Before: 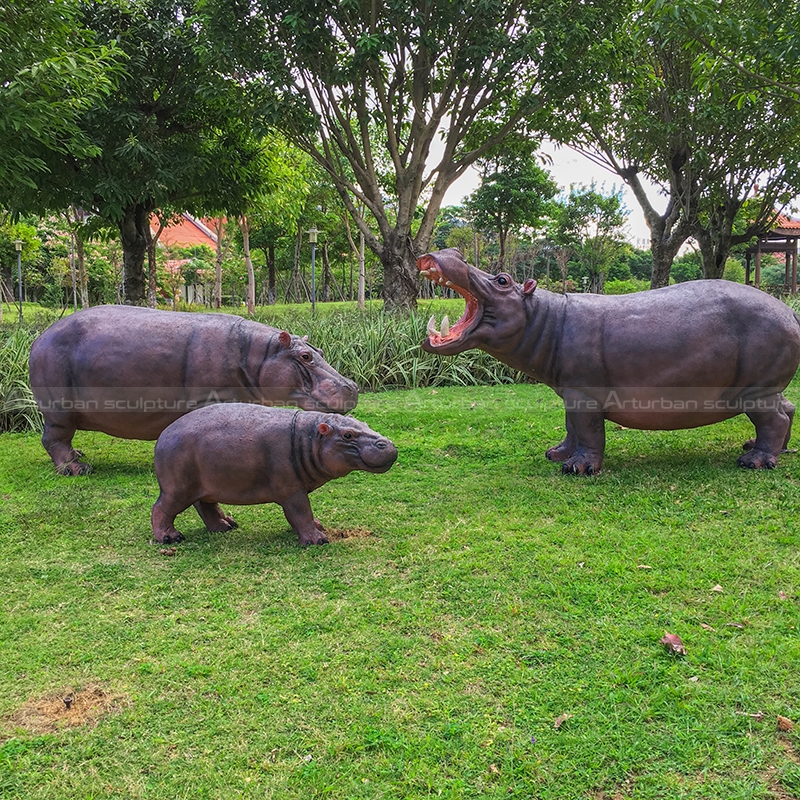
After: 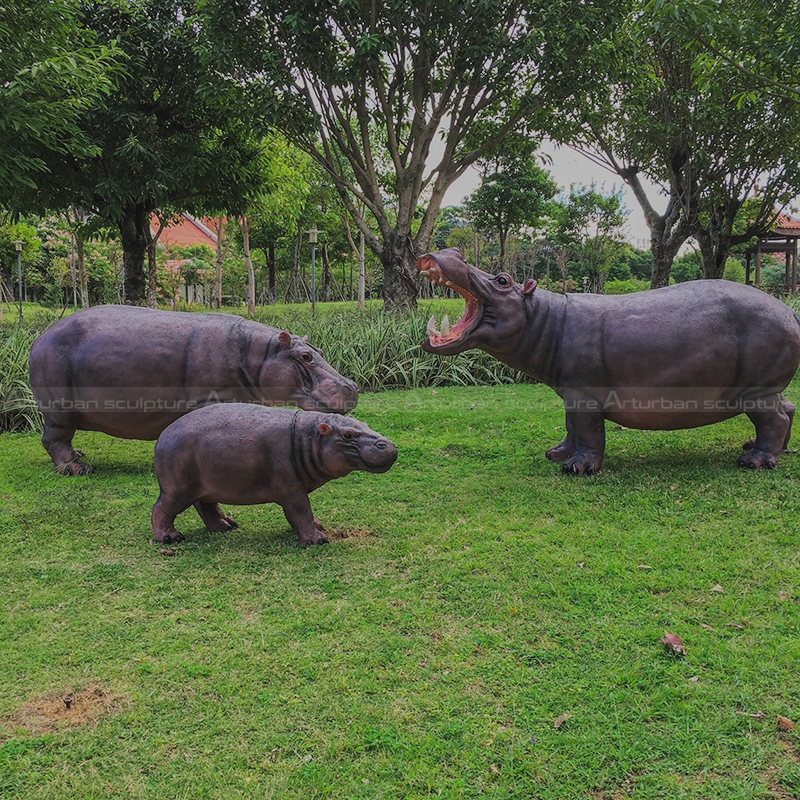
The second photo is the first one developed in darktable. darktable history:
filmic rgb: black relative exposure -7.65 EV, white relative exposure 4.56 EV, threshold 5.95 EV, hardness 3.61, enable highlight reconstruction true
exposure: black level correction -0.015, exposure -0.501 EV, compensate highlight preservation false
